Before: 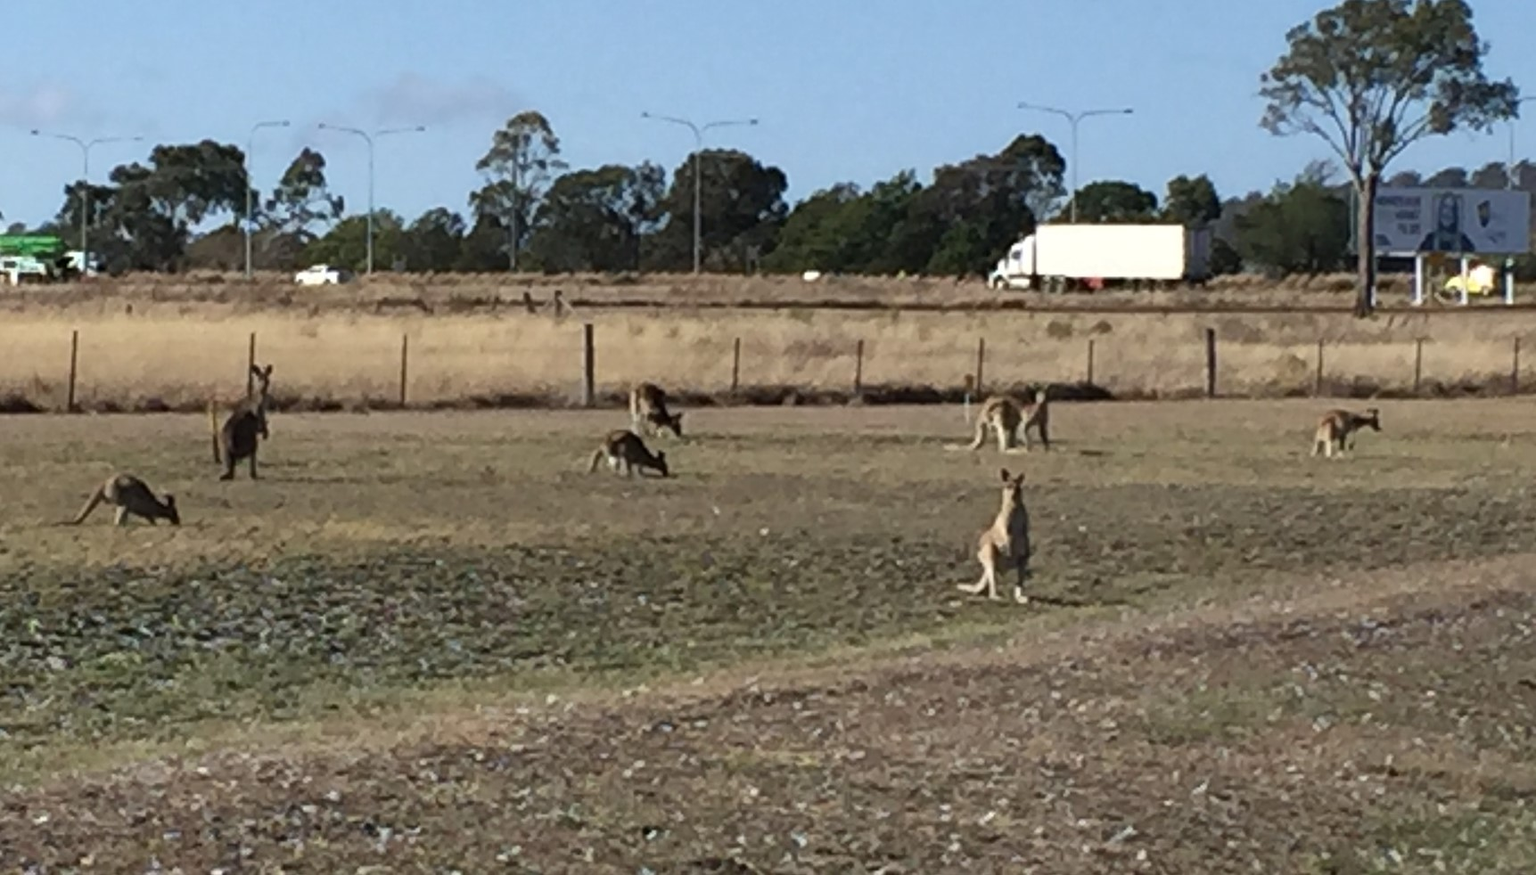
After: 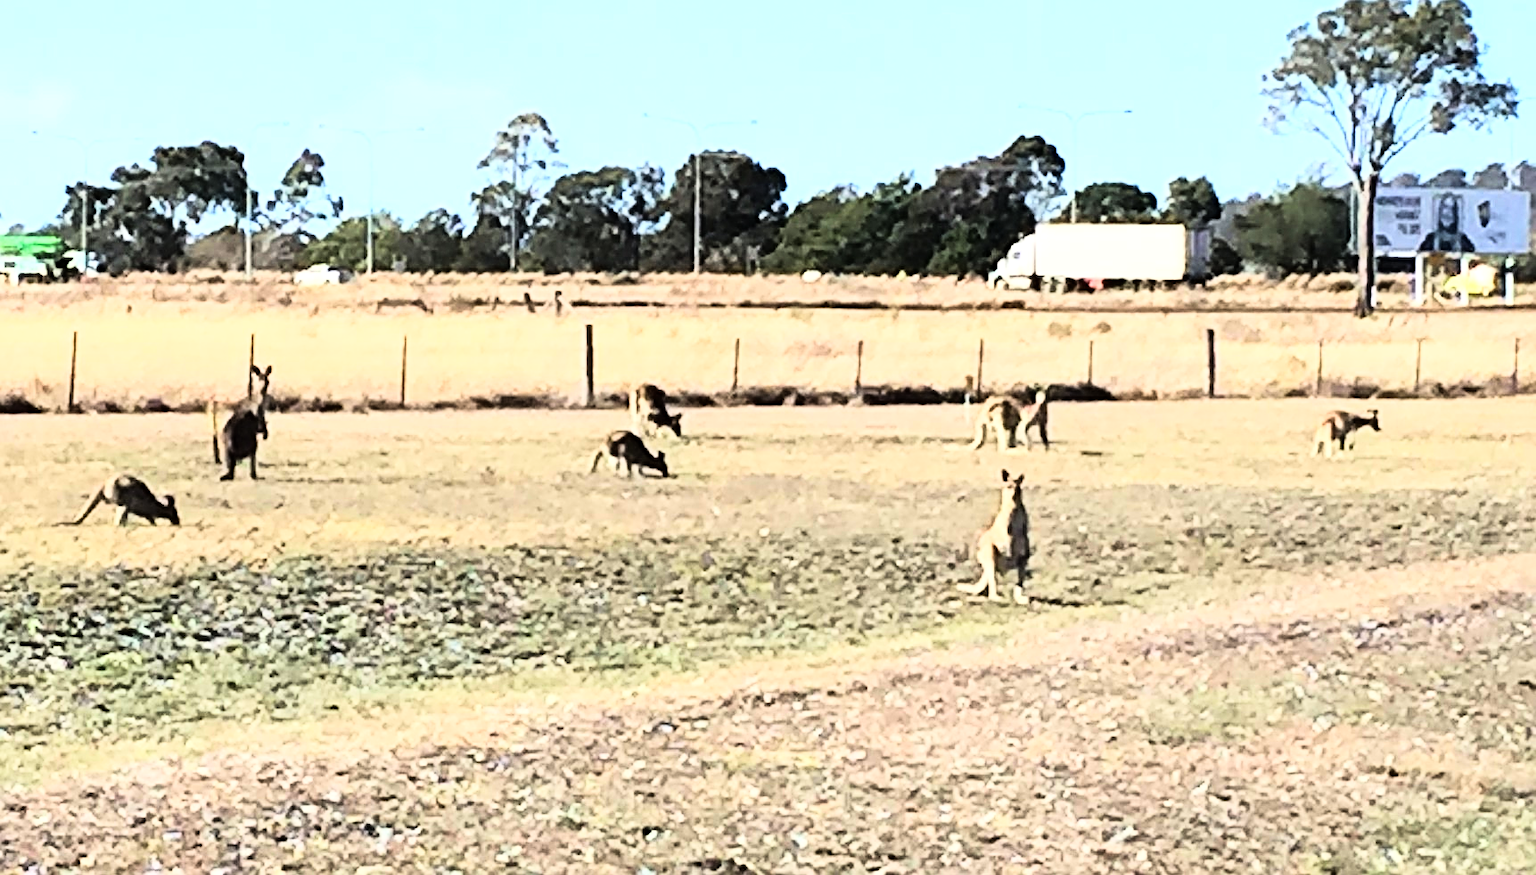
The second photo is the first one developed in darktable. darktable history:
rgb curve: curves: ch0 [(0, 0) (0.21, 0.15) (0.24, 0.21) (0.5, 0.75) (0.75, 0.96) (0.89, 0.99) (1, 1)]; ch1 [(0, 0.02) (0.21, 0.13) (0.25, 0.2) (0.5, 0.67) (0.75, 0.9) (0.89, 0.97) (1, 1)]; ch2 [(0, 0.02) (0.21, 0.13) (0.25, 0.2) (0.5, 0.67) (0.75, 0.9) (0.89, 0.97) (1, 1)], compensate middle gray true
sharpen: on, module defaults
exposure: black level correction 0, exposure 0.9 EV, compensate highlight preservation false
